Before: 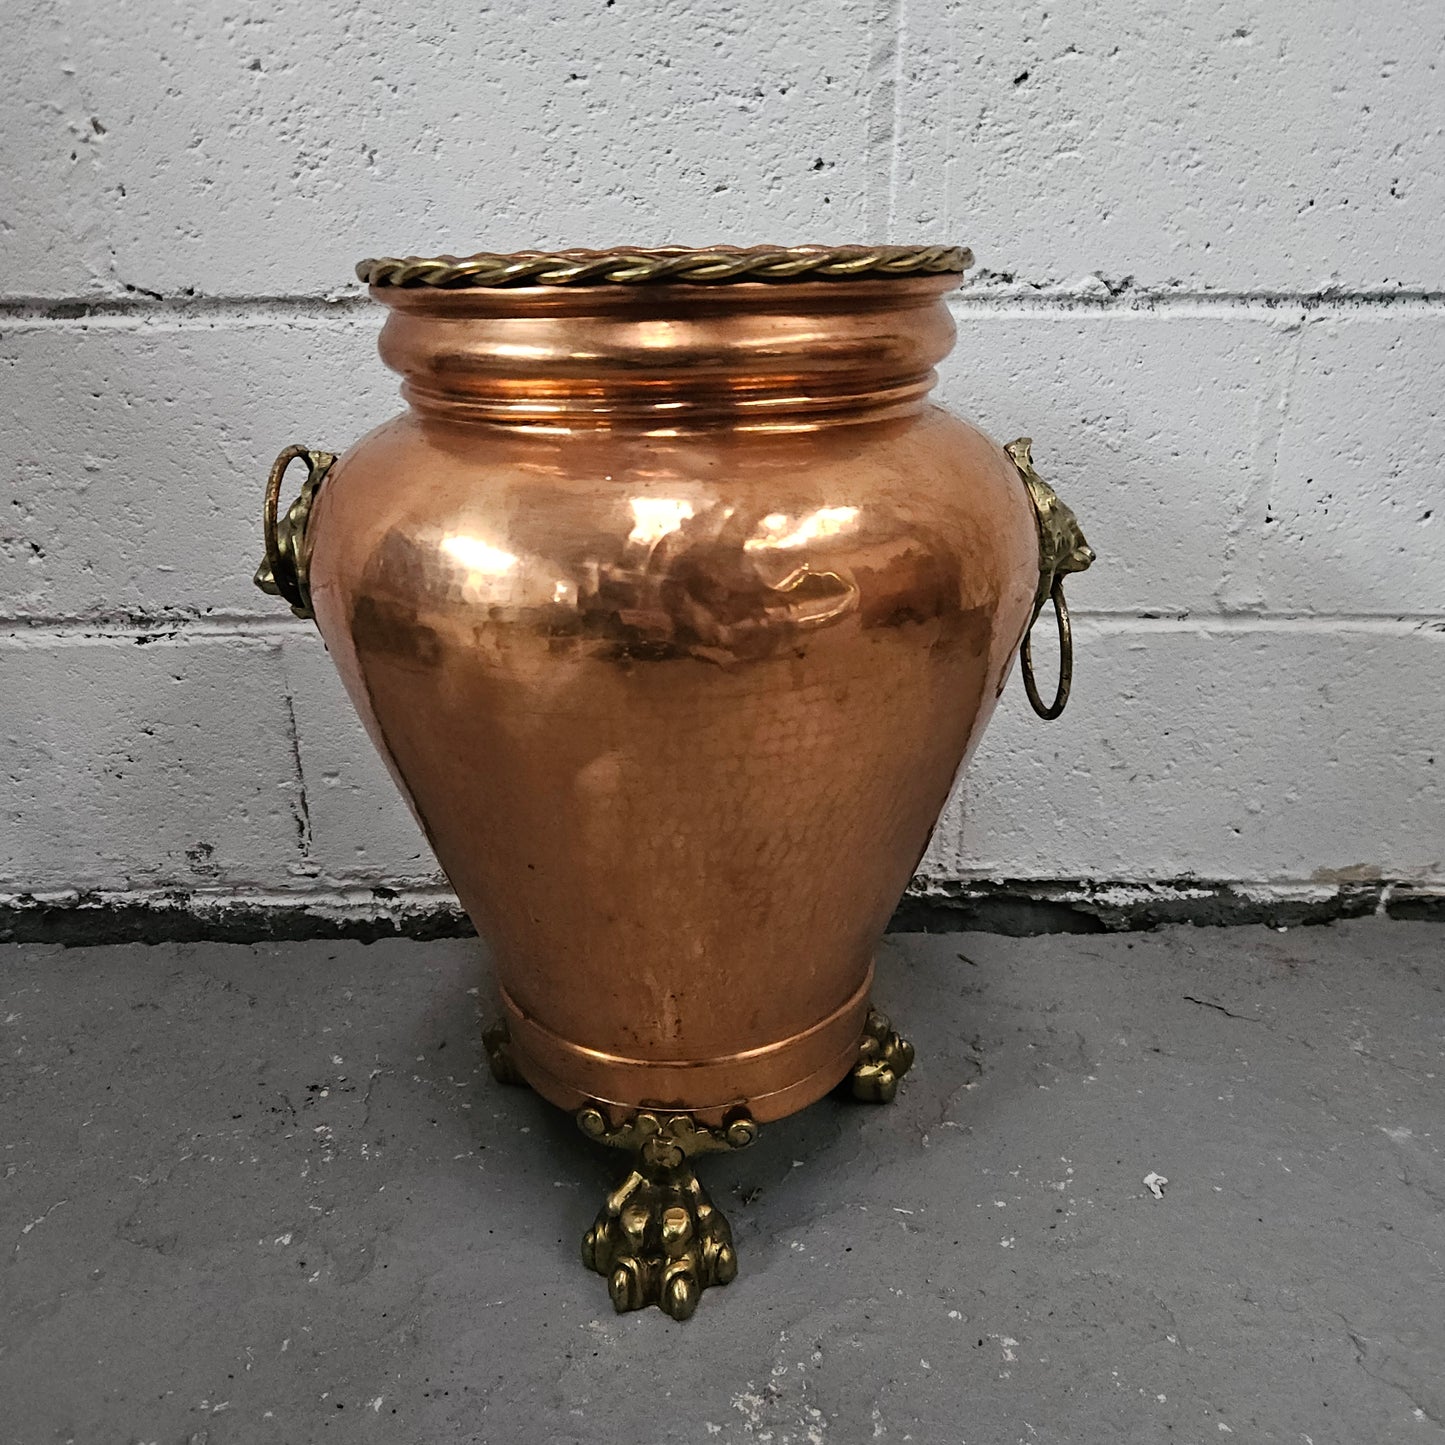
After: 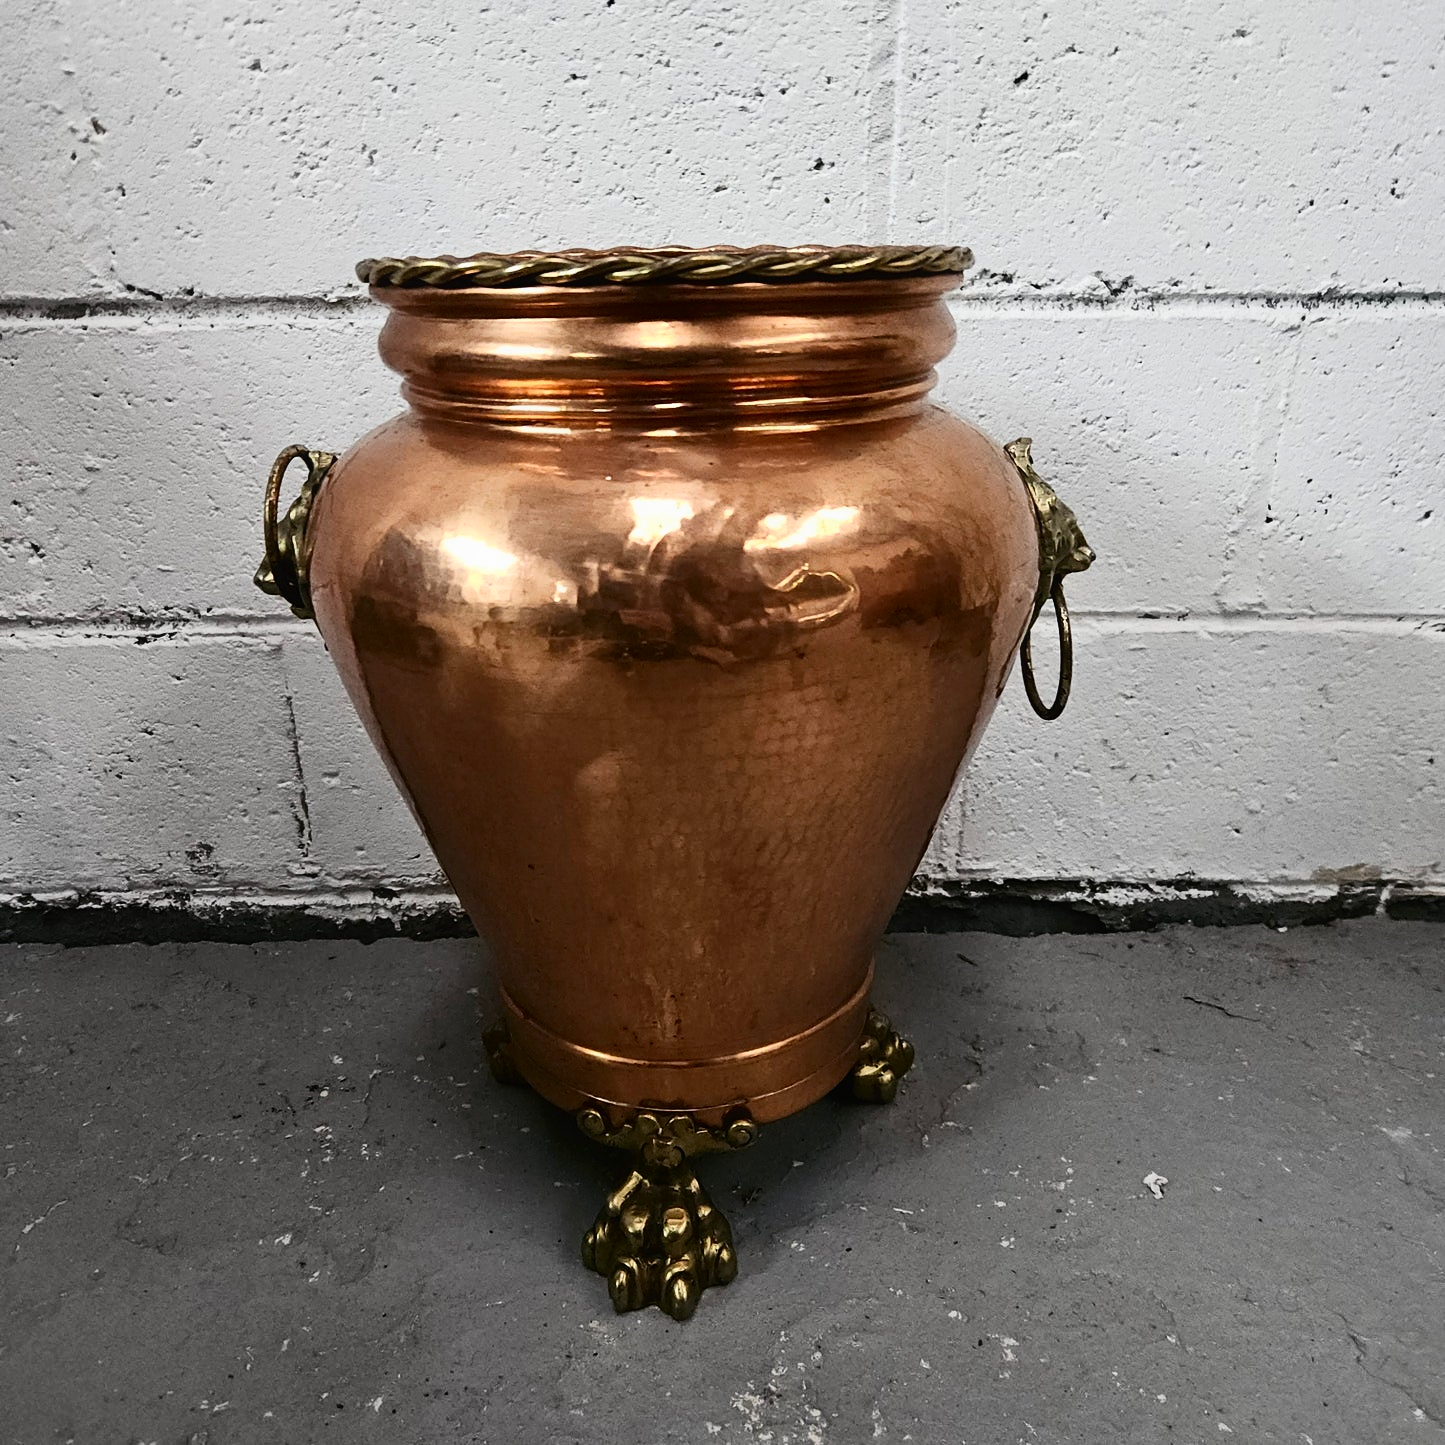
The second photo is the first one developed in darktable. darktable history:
contrast equalizer: y [[0.5, 0.488, 0.462, 0.461, 0.491, 0.5], [0.5 ×6], [0.5 ×6], [0 ×6], [0 ×6]]
contrast brightness saturation: contrast 0.28
